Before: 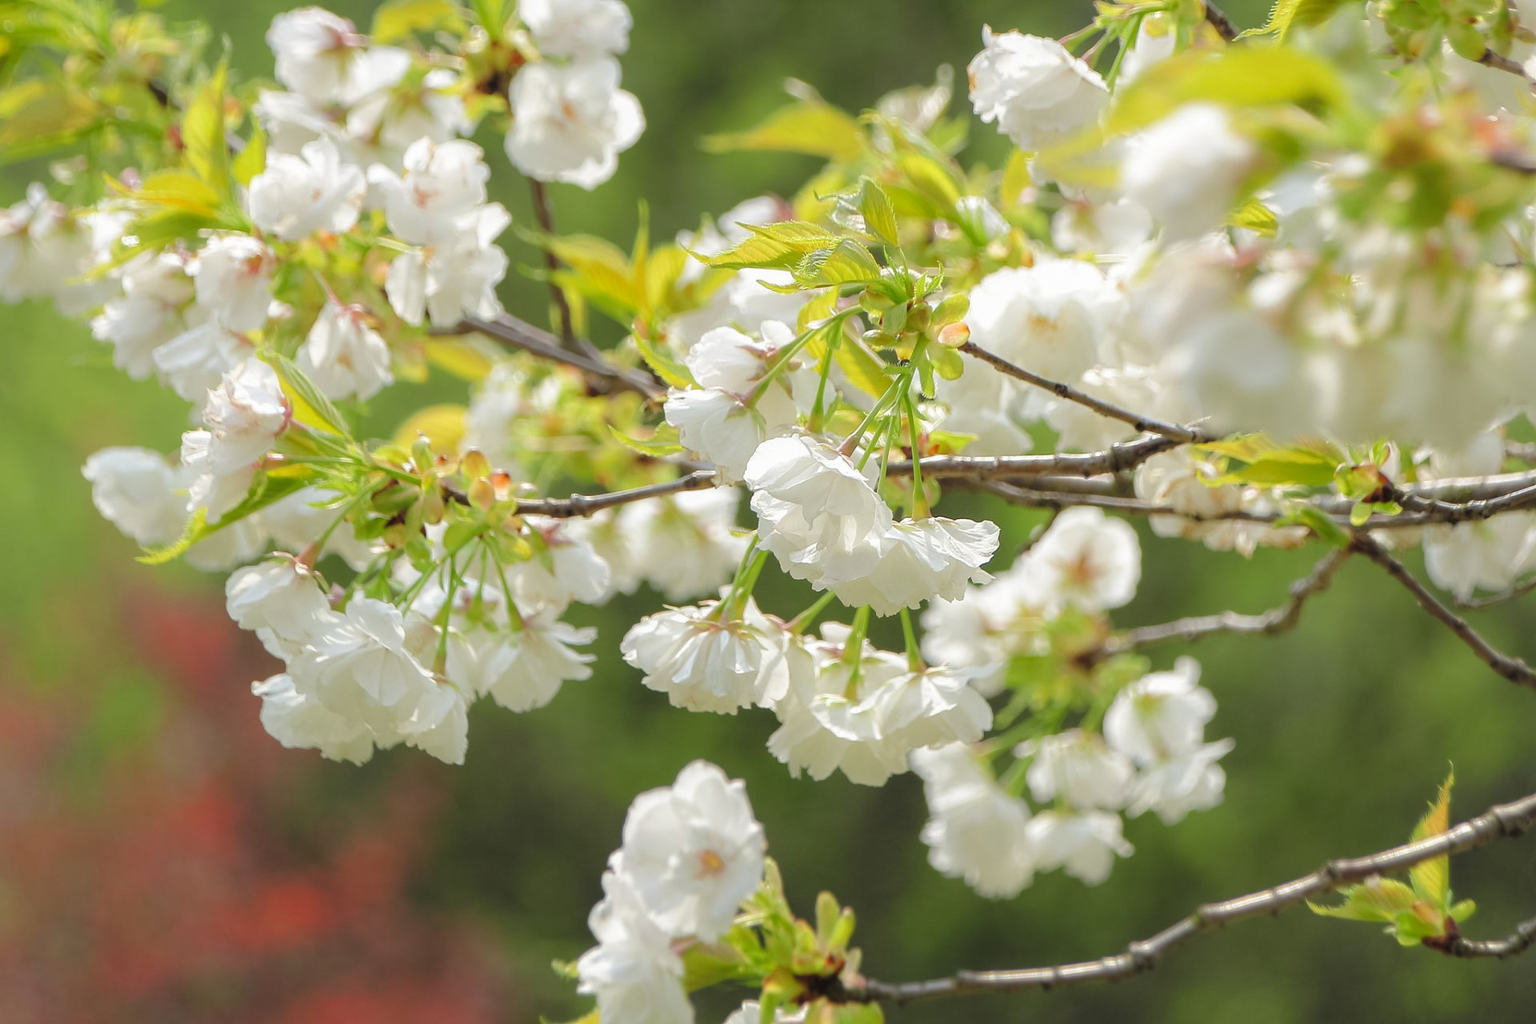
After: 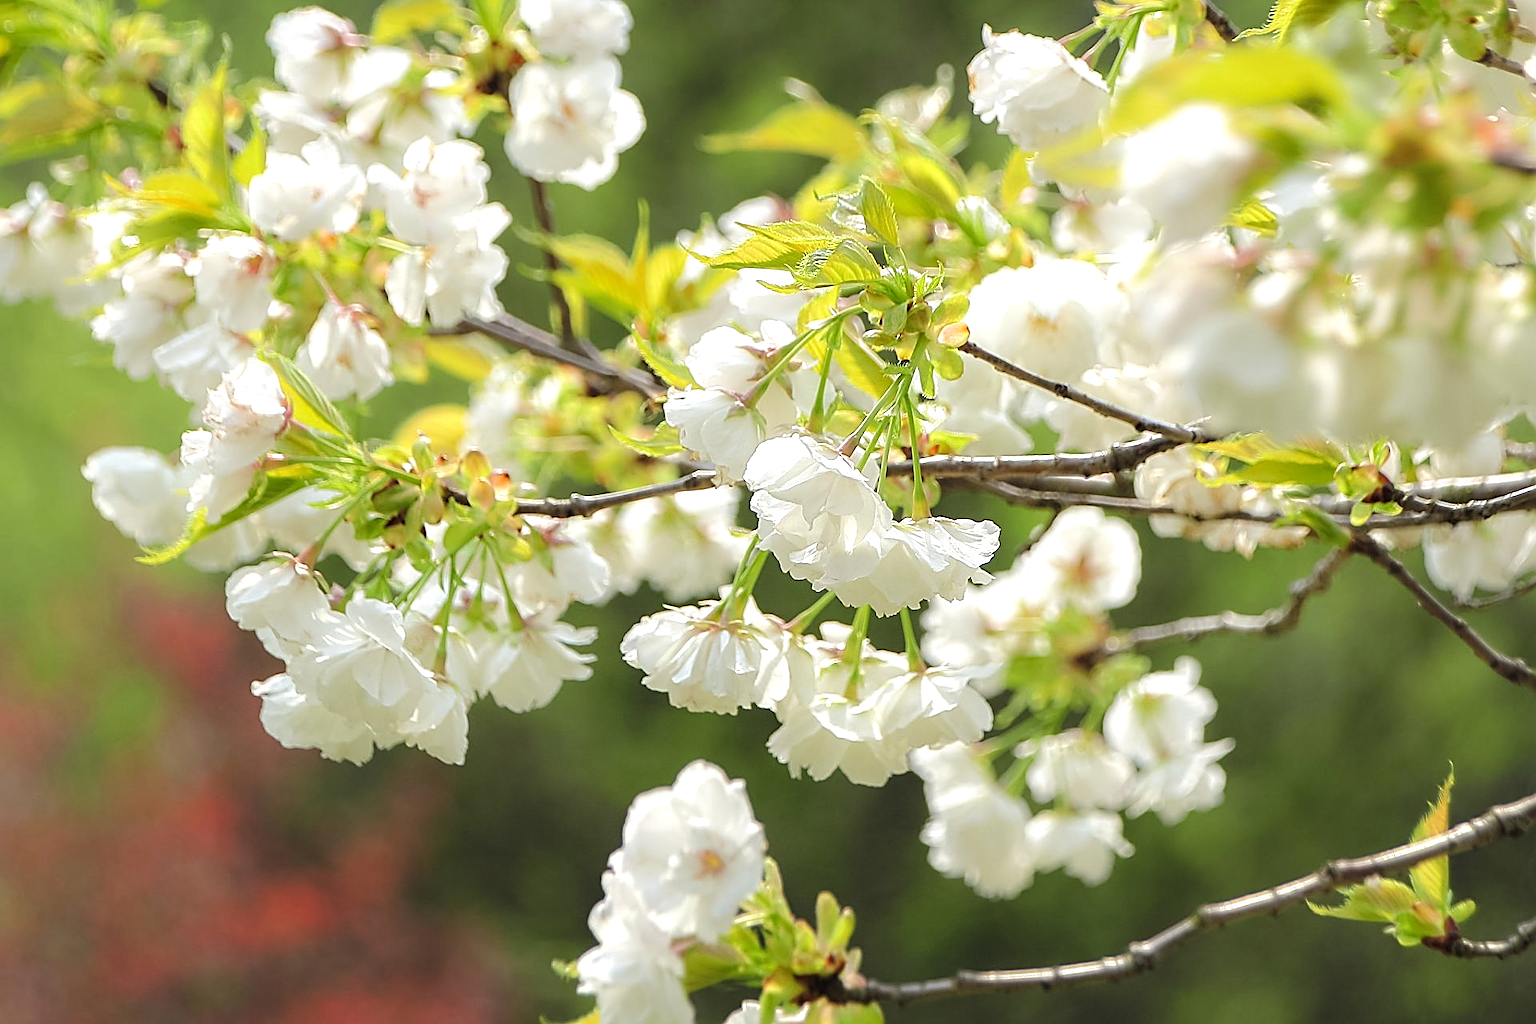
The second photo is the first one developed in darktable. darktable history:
tone equalizer: -8 EV -0.417 EV, -7 EV -0.389 EV, -6 EV -0.333 EV, -5 EV -0.222 EV, -3 EV 0.222 EV, -2 EV 0.333 EV, -1 EV 0.389 EV, +0 EV 0.417 EV, edges refinement/feathering 500, mask exposure compensation -1.57 EV, preserve details no
sharpen: amount 1
